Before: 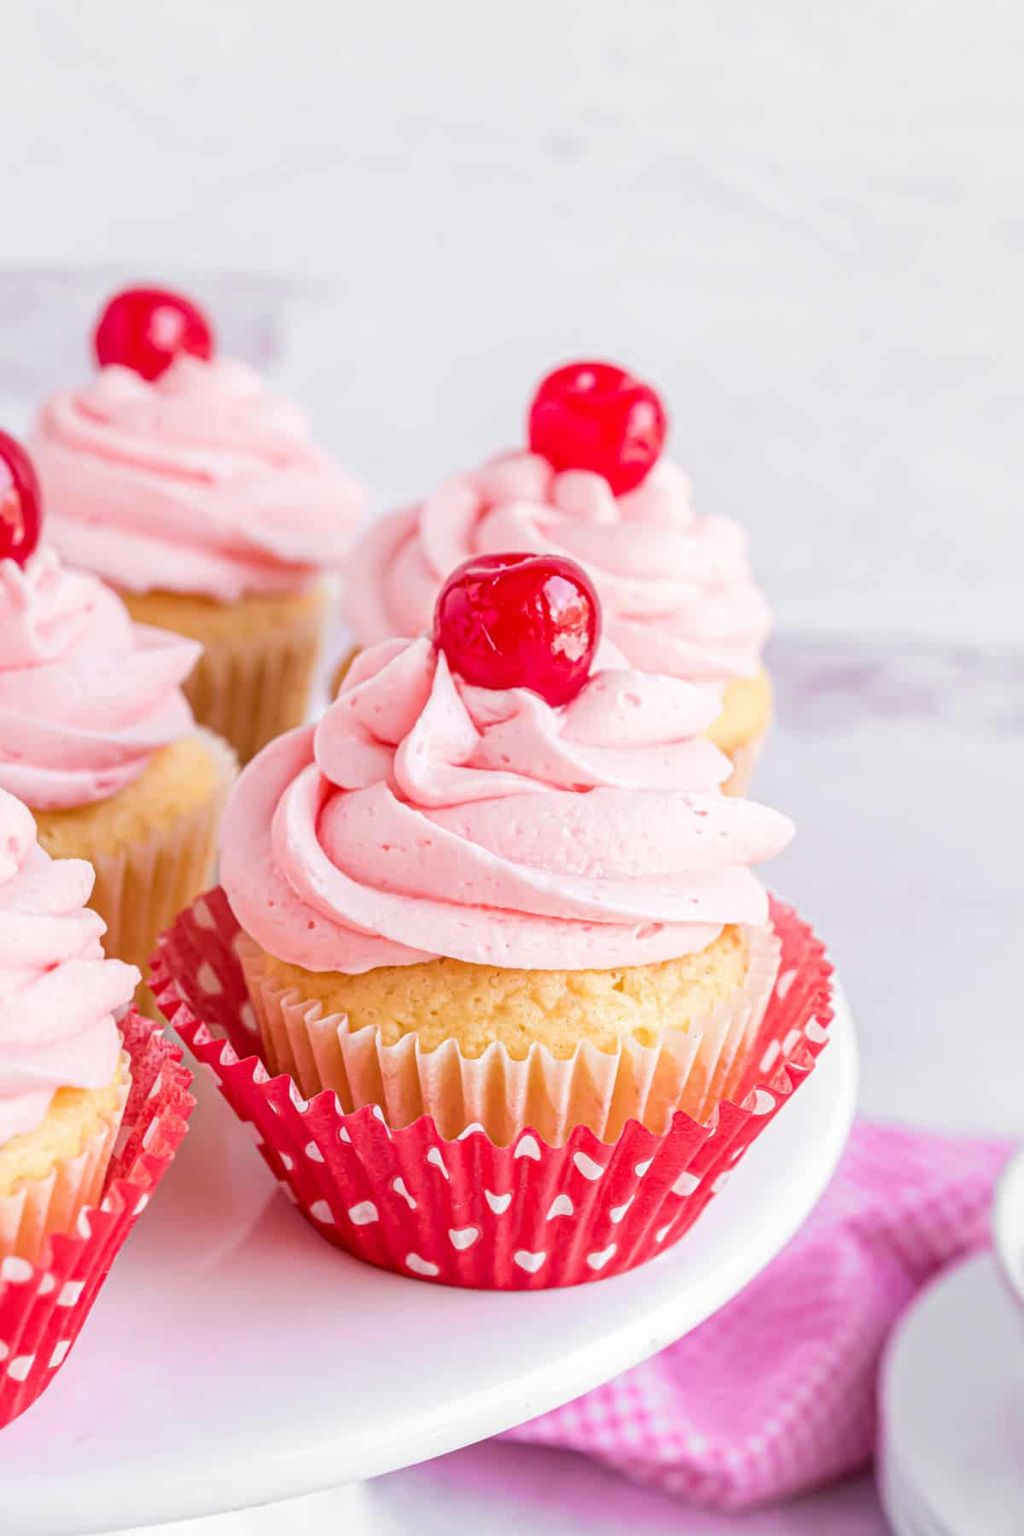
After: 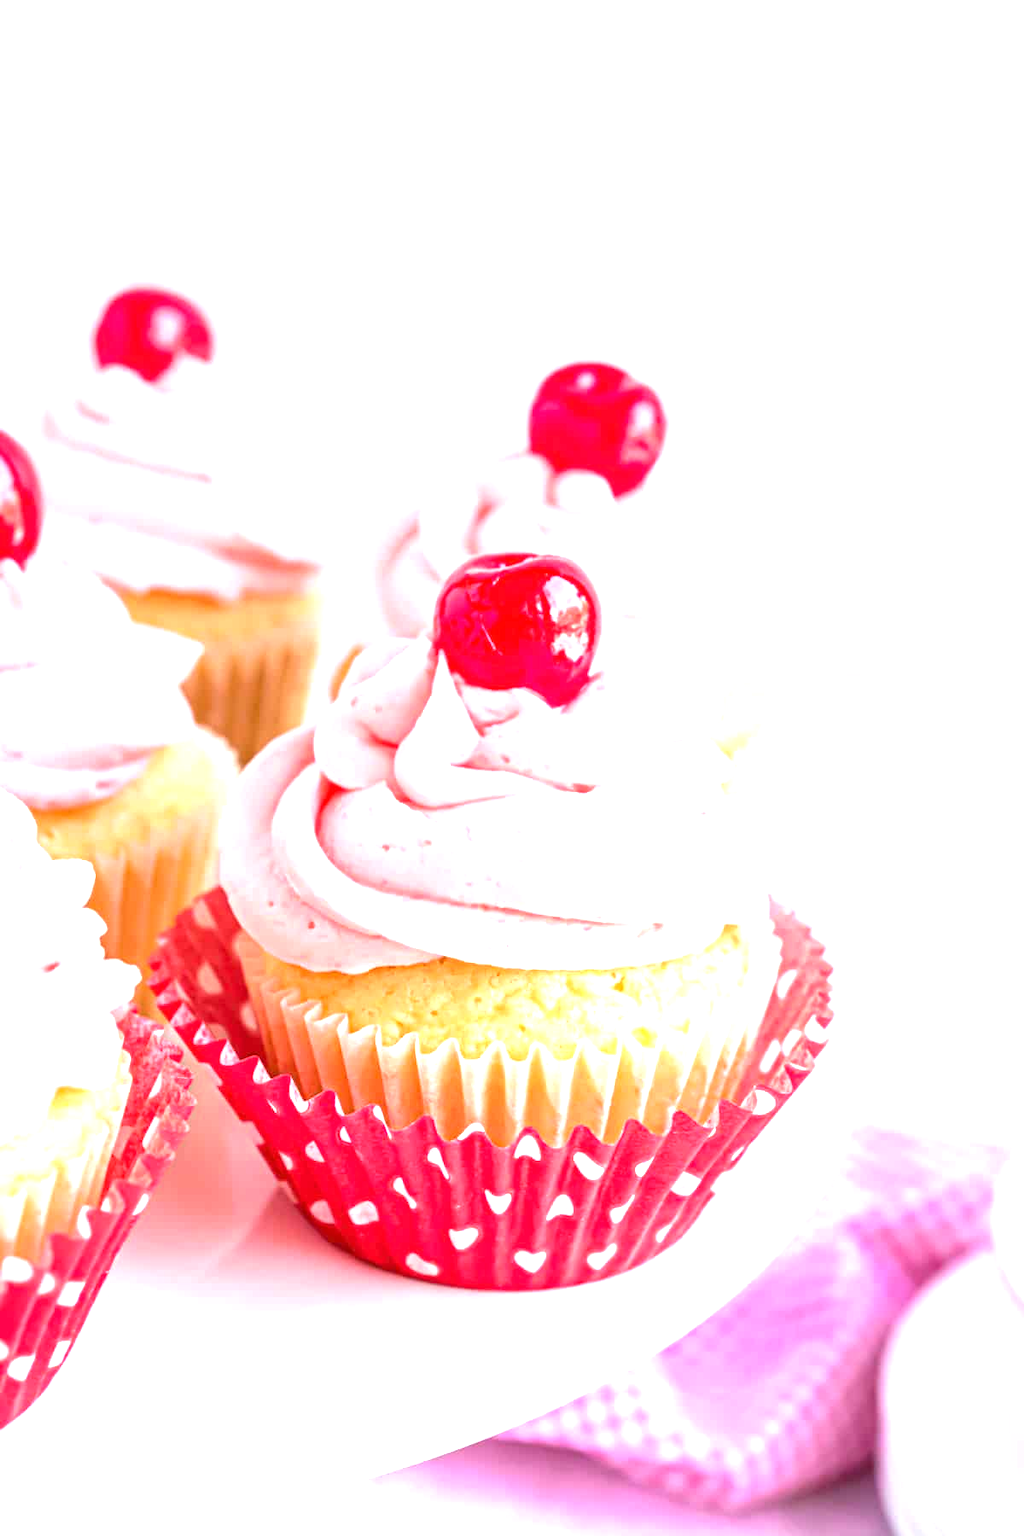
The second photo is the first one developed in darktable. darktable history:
exposure: black level correction 0, exposure 1.103 EV, compensate exposure bias true, compensate highlight preservation false
